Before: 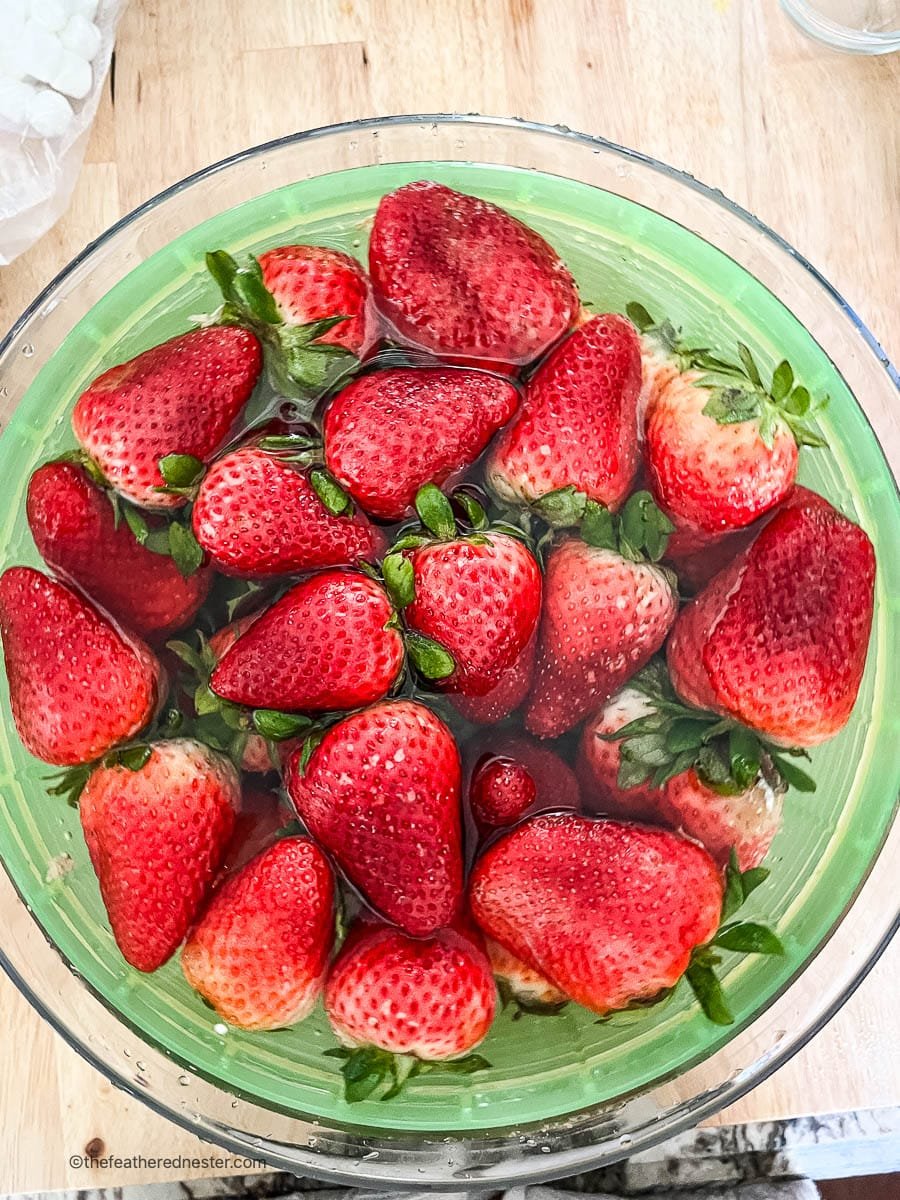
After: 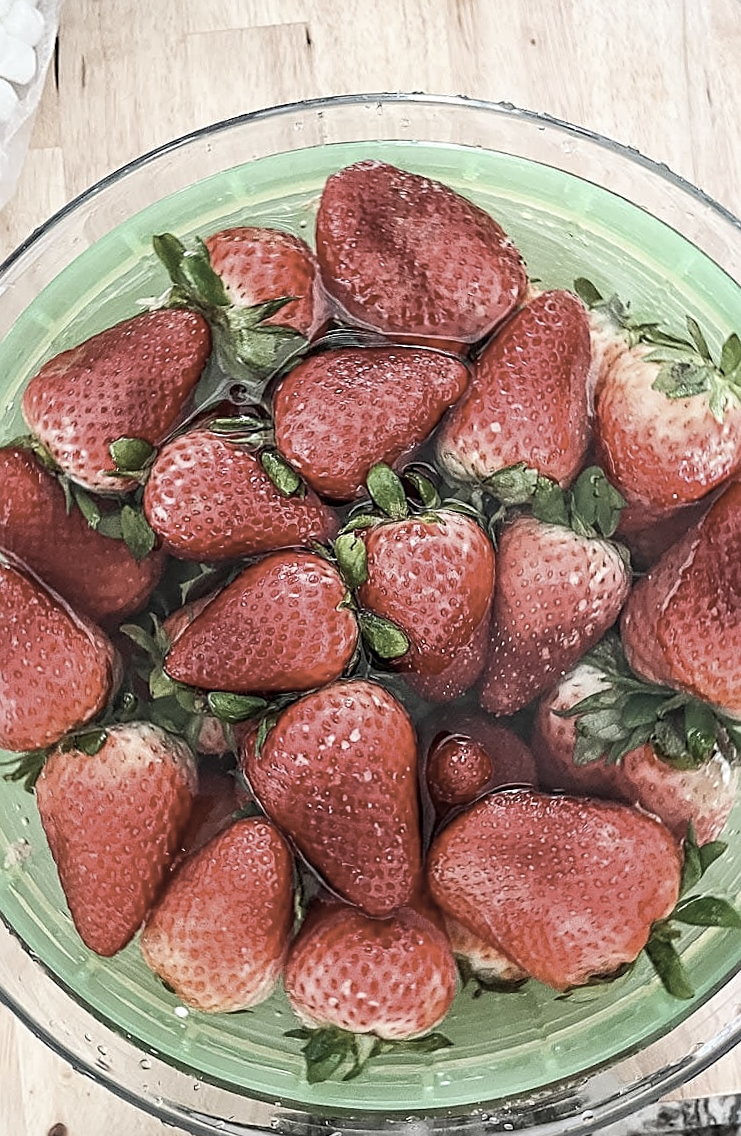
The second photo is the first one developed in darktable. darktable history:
crop and rotate: angle 1°, left 4.281%, top 0.642%, right 11.383%, bottom 2.486%
sharpen: on, module defaults
color correction: saturation 0.5
